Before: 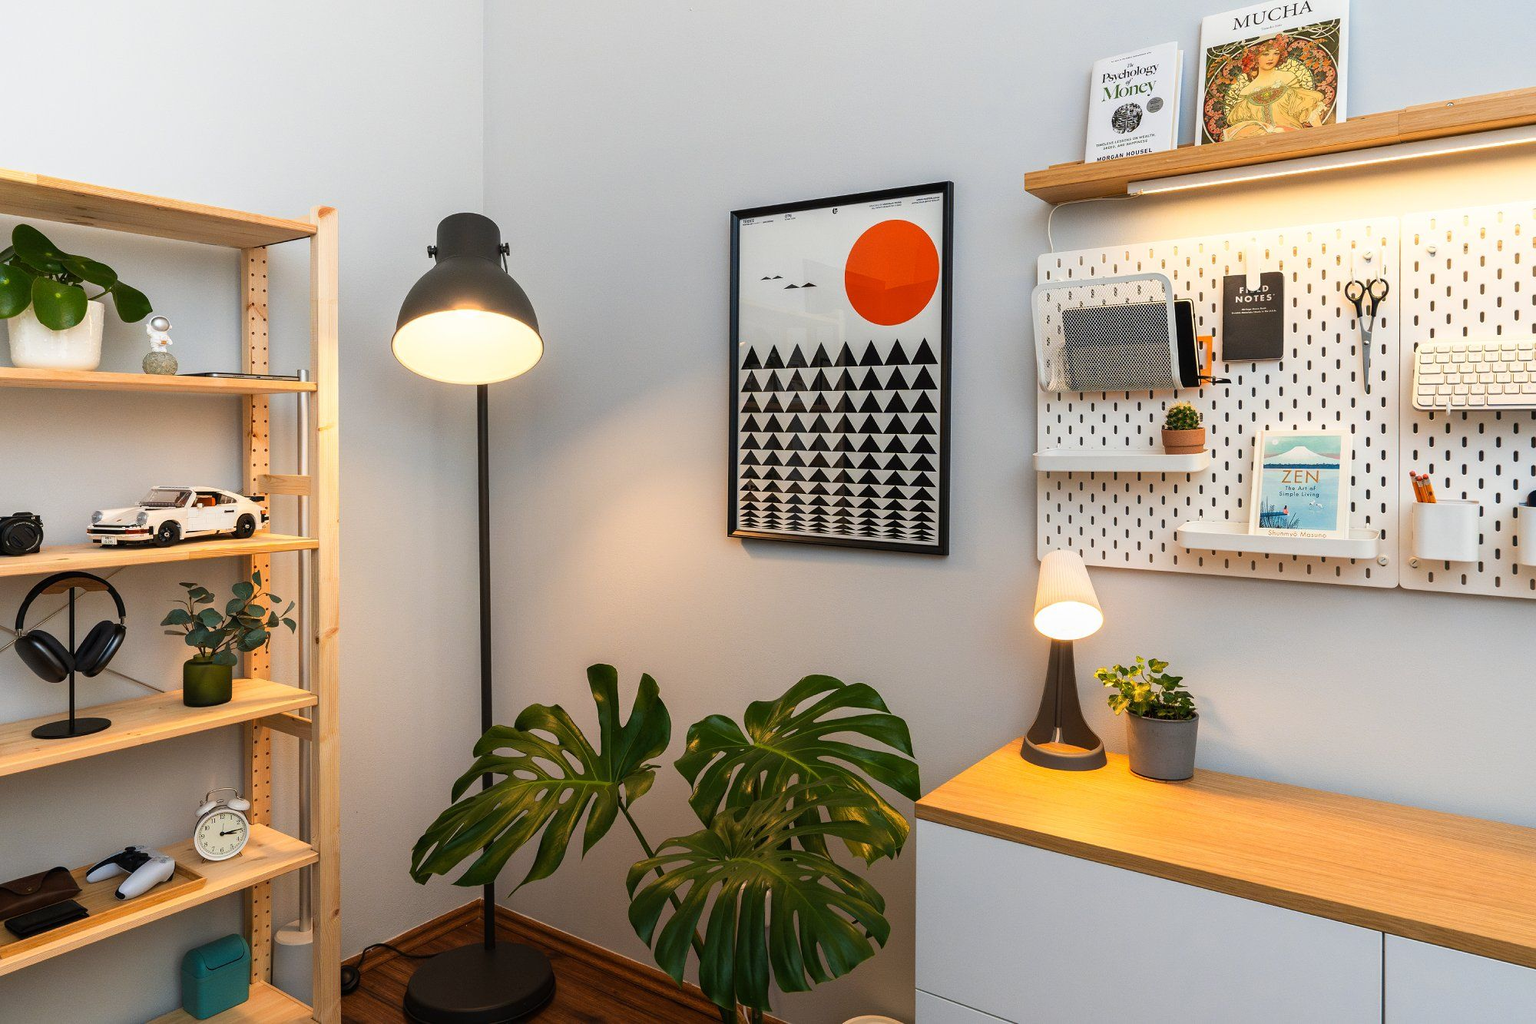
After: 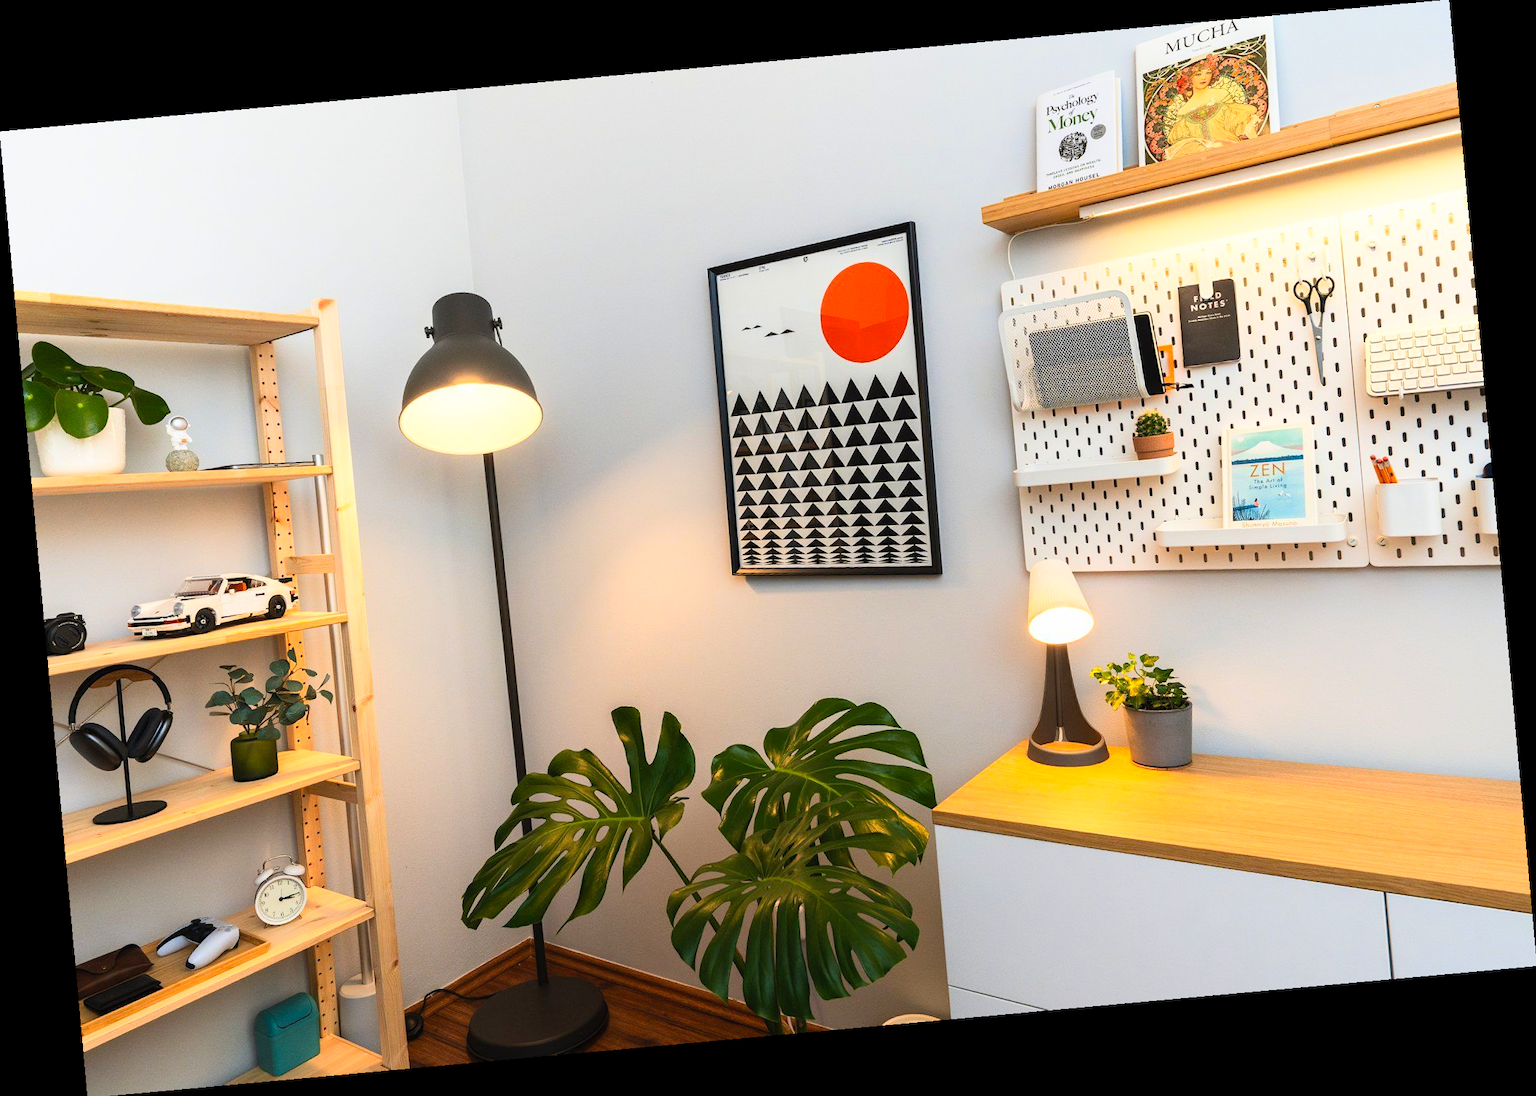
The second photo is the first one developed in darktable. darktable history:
base curve: preserve colors none
rotate and perspective: rotation -5.2°, automatic cropping off
contrast brightness saturation: contrast 0.2, brightness 0.16, saturation 0.22
